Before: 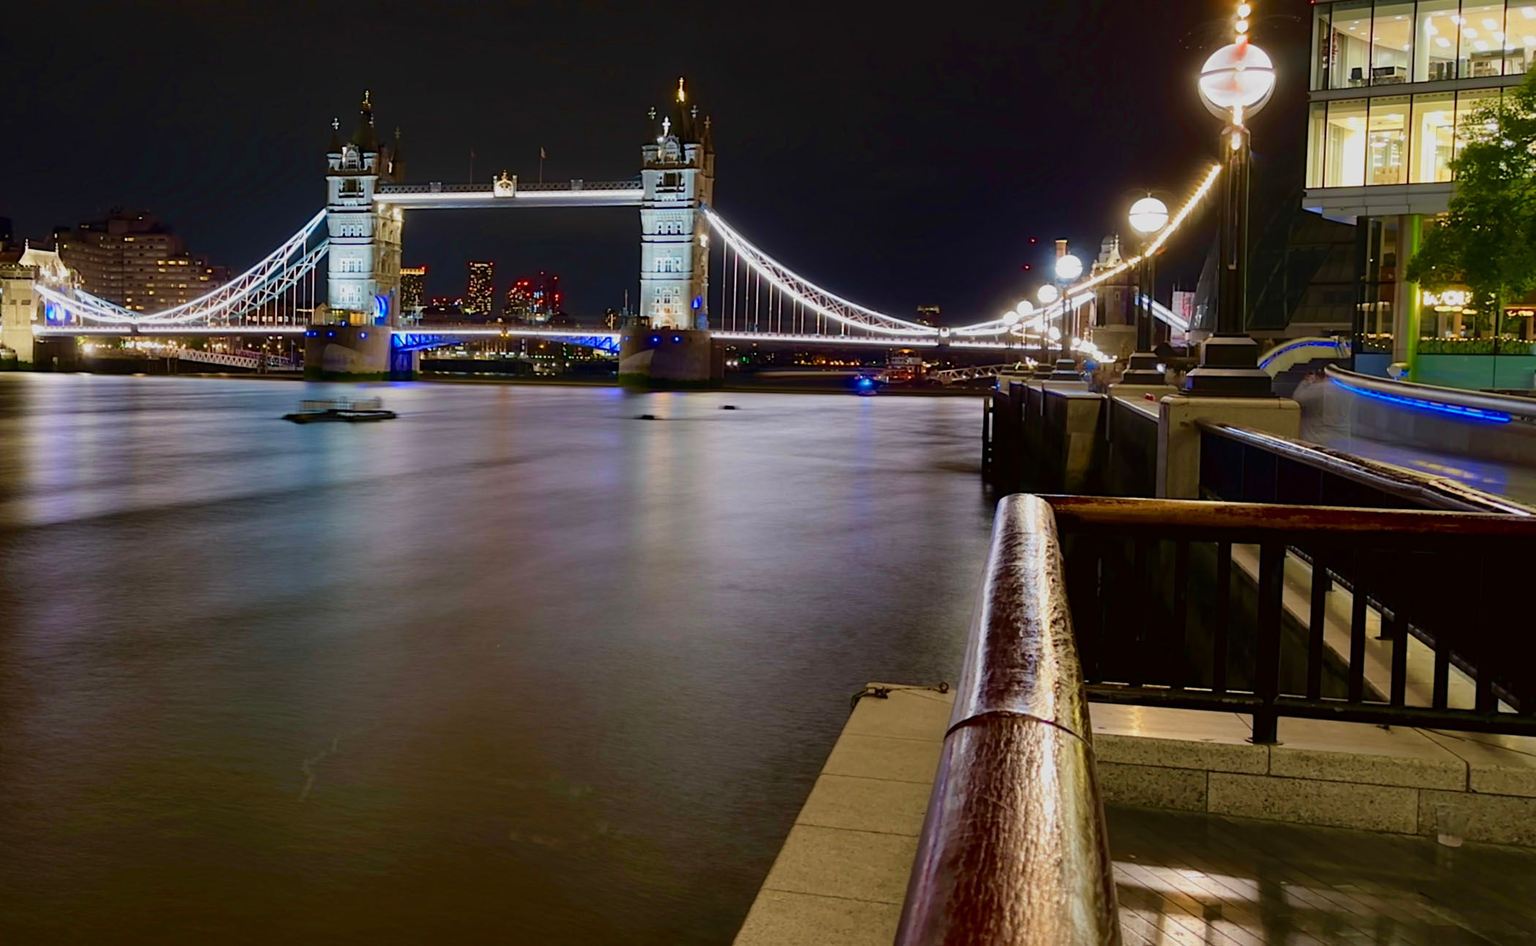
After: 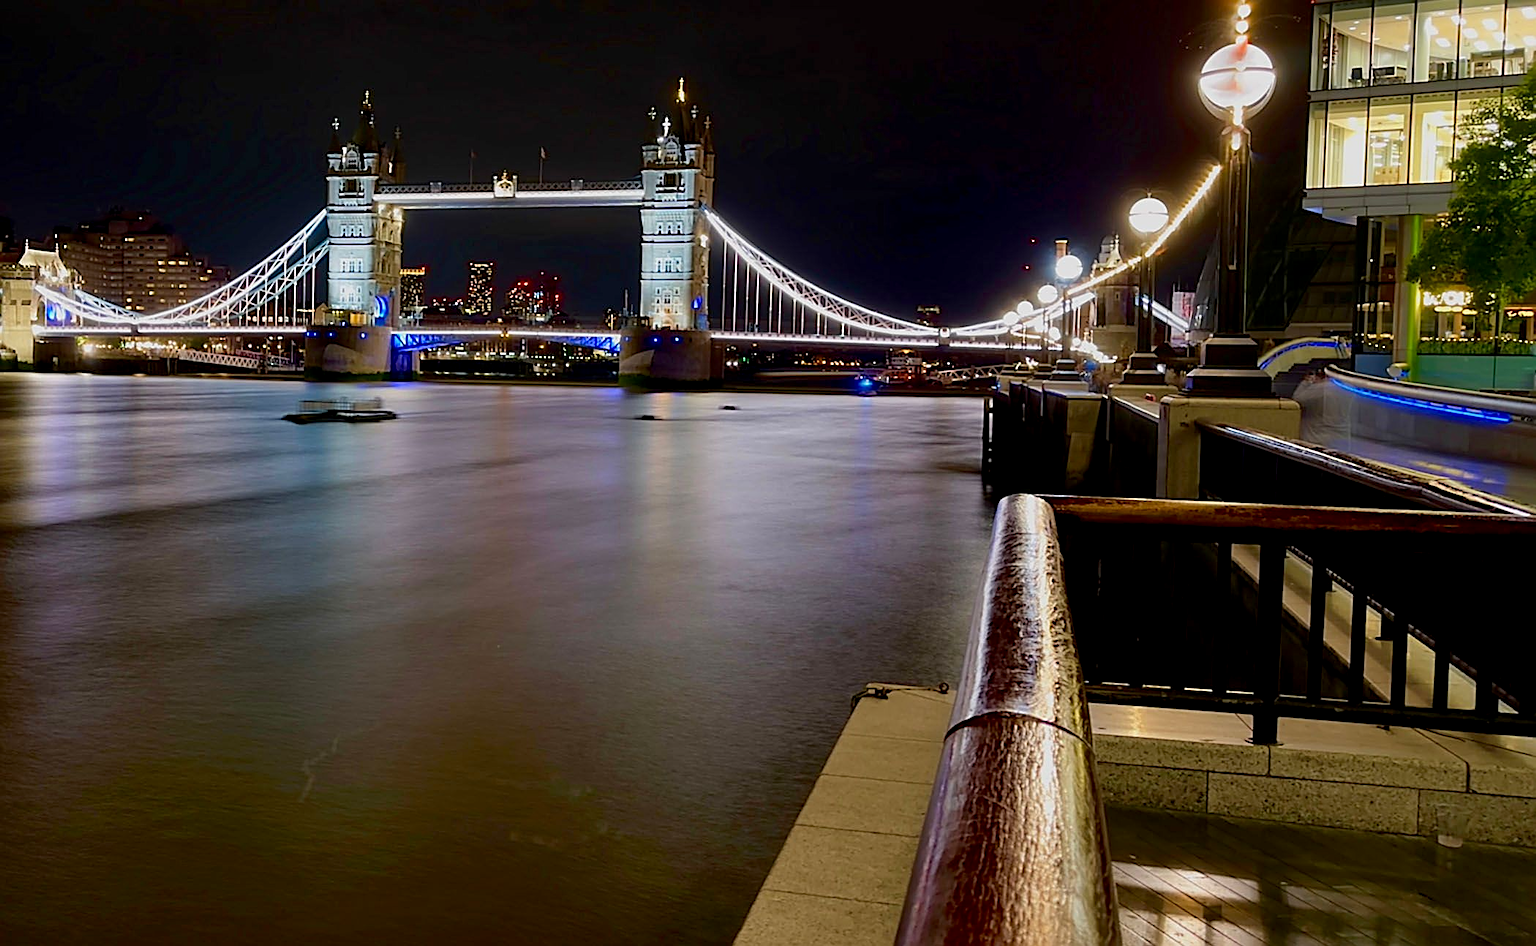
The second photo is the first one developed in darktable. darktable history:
tone equalizer: on, module defaults
sharpen: amount 0.75
exposure: black level correction 0.005, exposure 0.001 EV, compensate highlight preservation false
